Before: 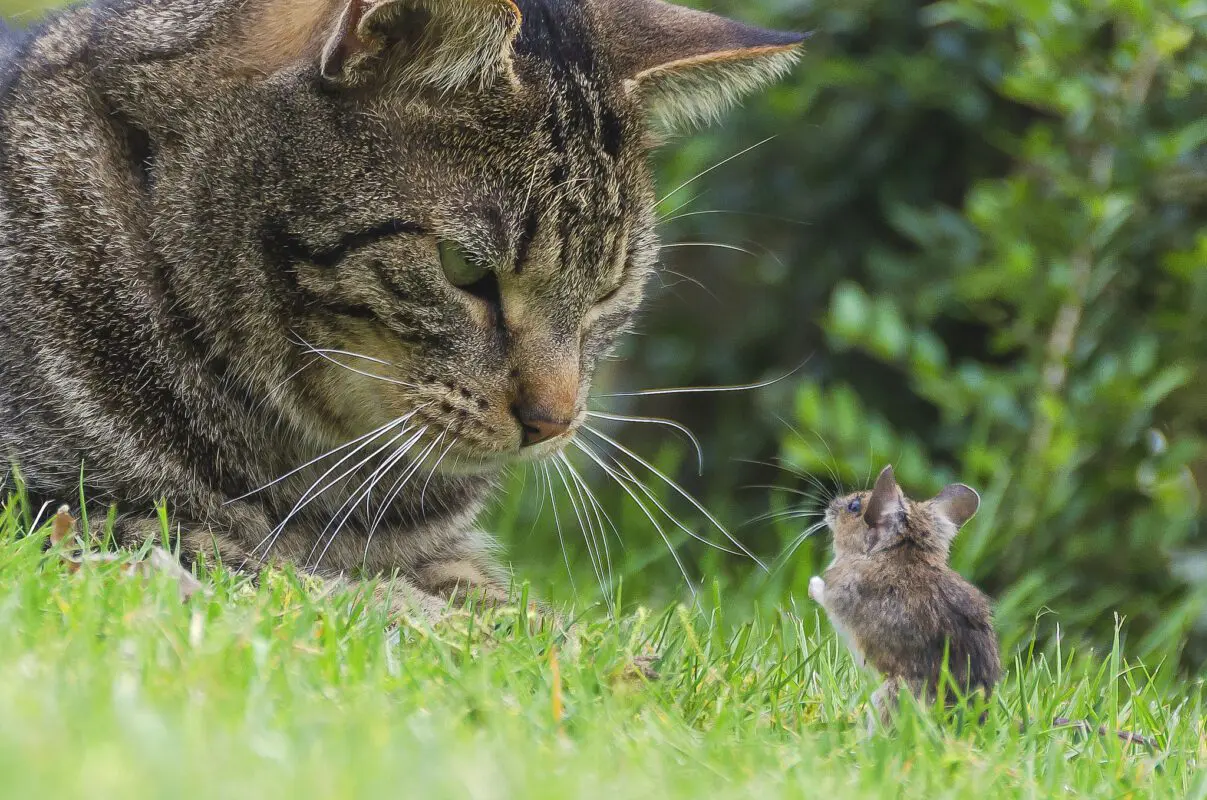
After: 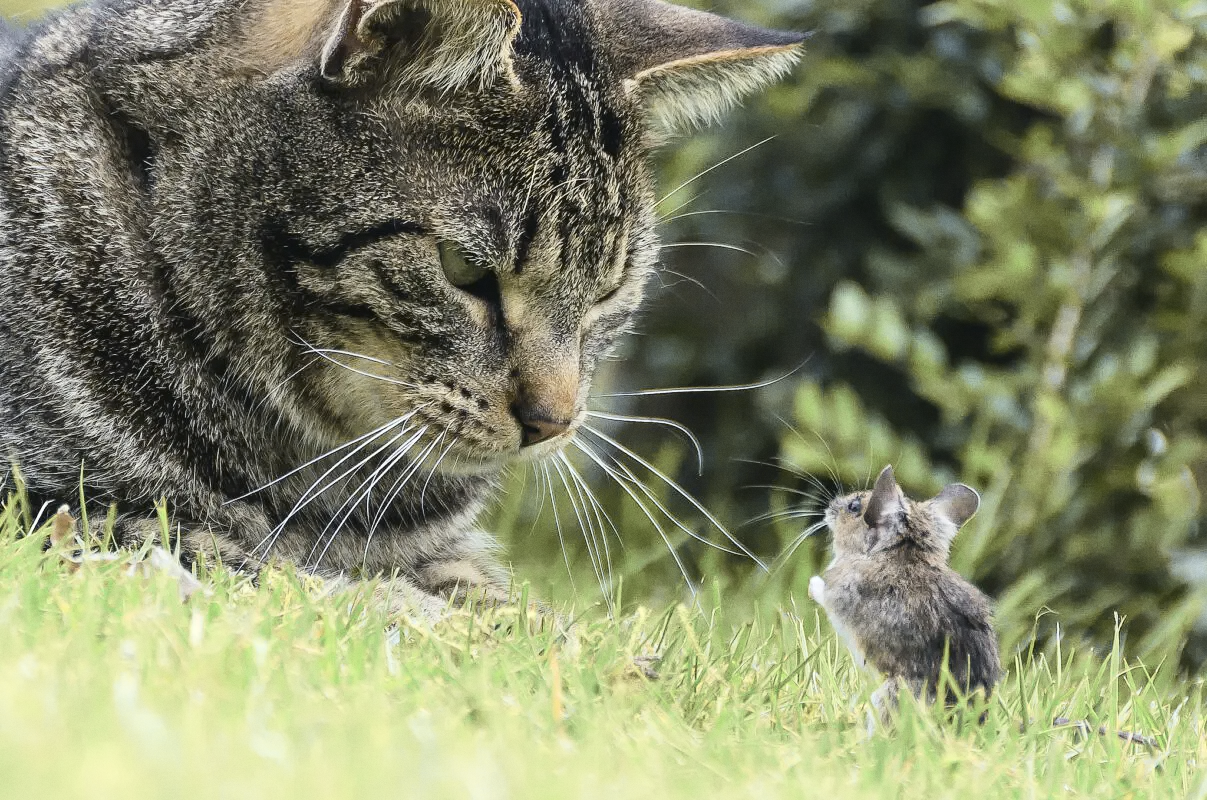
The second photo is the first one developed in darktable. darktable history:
grain: coarseness 0.09 ISO, strength 16.61%
contrast brightness saturation: contrast 0.1, saturation -0.36
tone curve: curves: ch0 [(0, 0.023) (0.087, 0.065) (0.184, 0.168) (0.45, 0.54) (0.57, 0.683) (0.722, 0.825) (0.877, 0.948) (1, 1)]; ch1 [(0, 0) (0.388, 0.369) (0.44, 0.45) (0.495, 0.491) (0.534, 0.528) (0.657, 0.655) (1, 1)]; ch2 [(0, 0) (0.353, 0.317) (0.408, 0.427) (0.5, 0.497) (0.534, 0.544) (0.576, 0.605) (0.625, 0.631) (1, 1)], color space Lab, independent channels, preserve colors none
